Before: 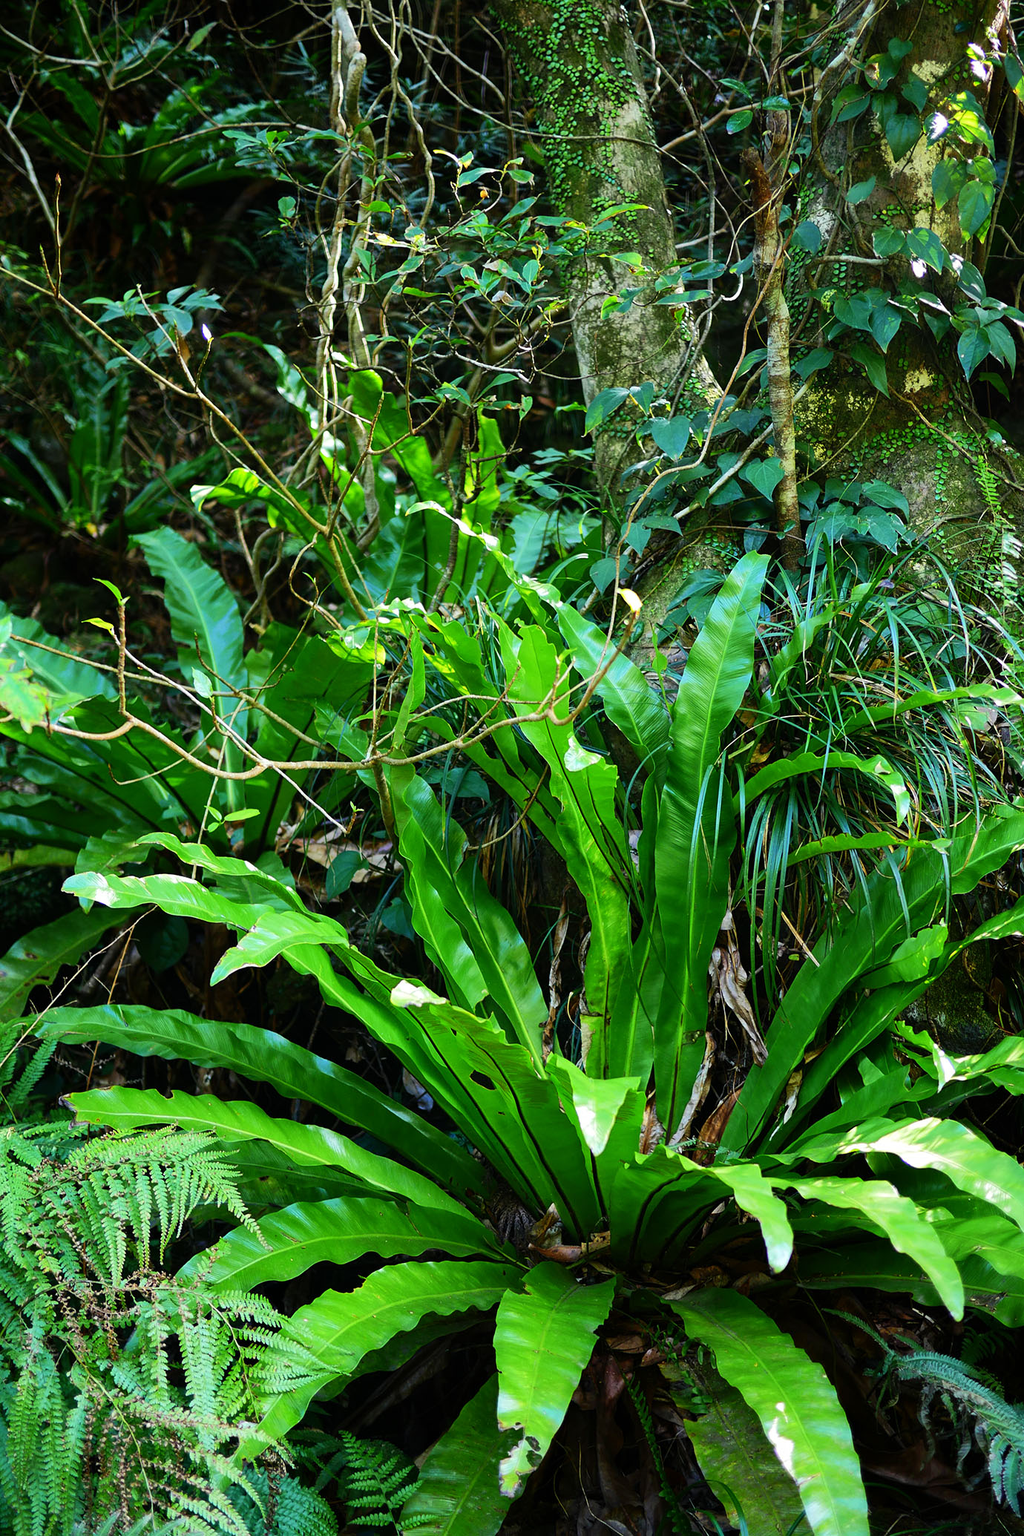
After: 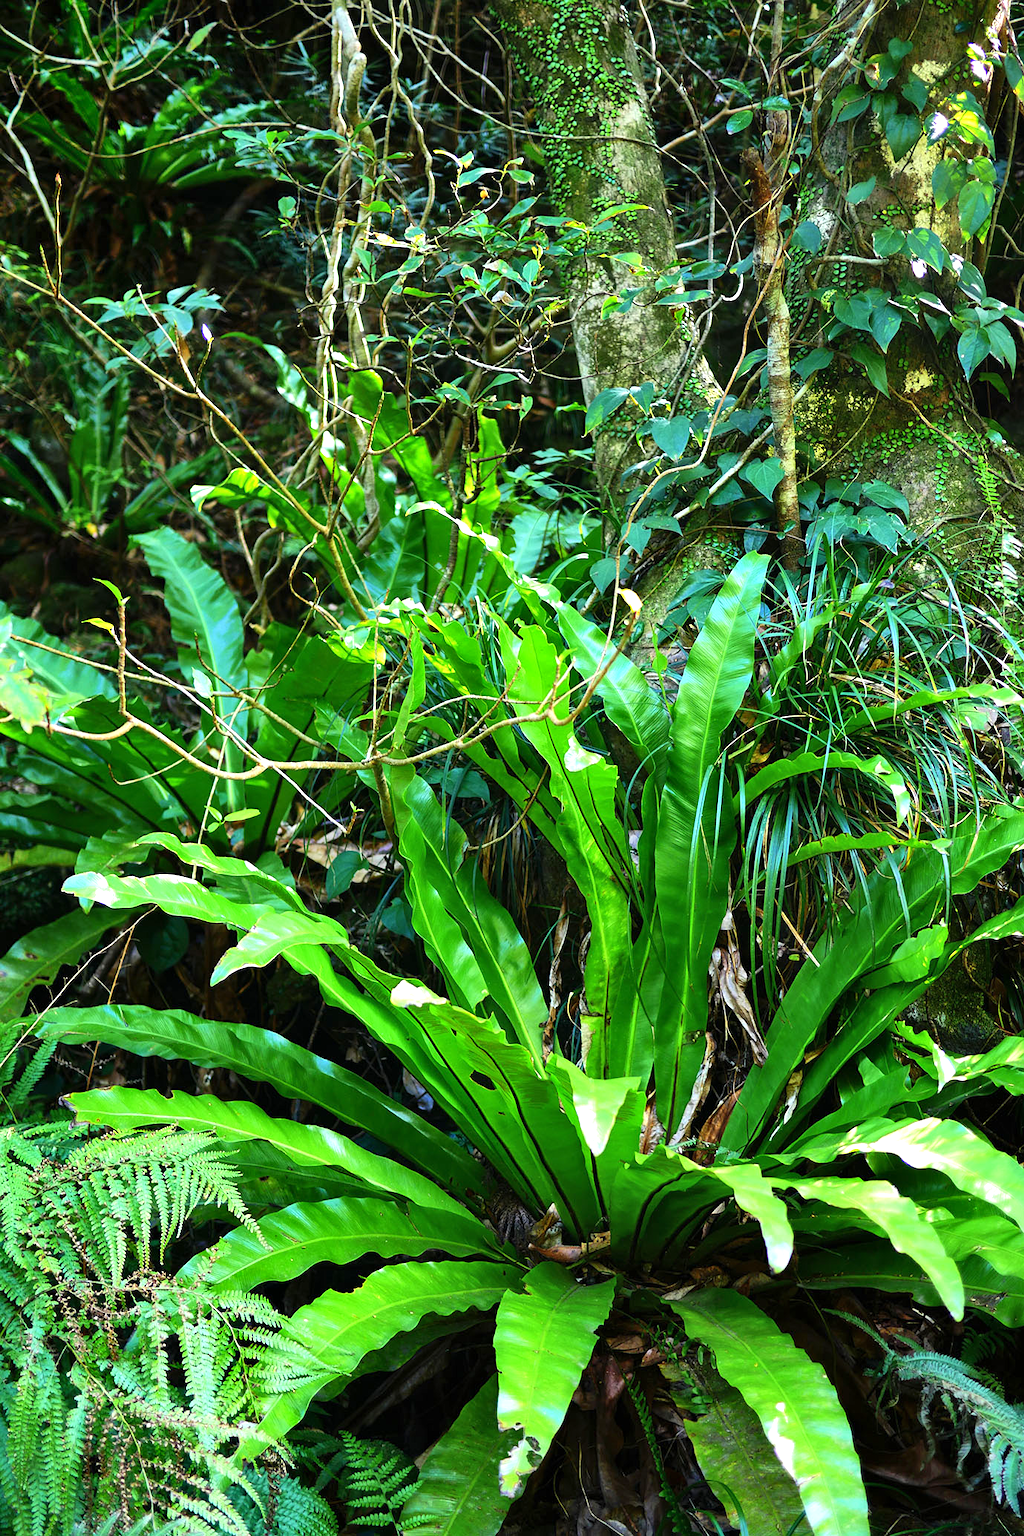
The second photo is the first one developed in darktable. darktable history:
exposure: exposure 0.6 EV, compensate highlight preservation false
shadows and highlights: soften with gaussian
